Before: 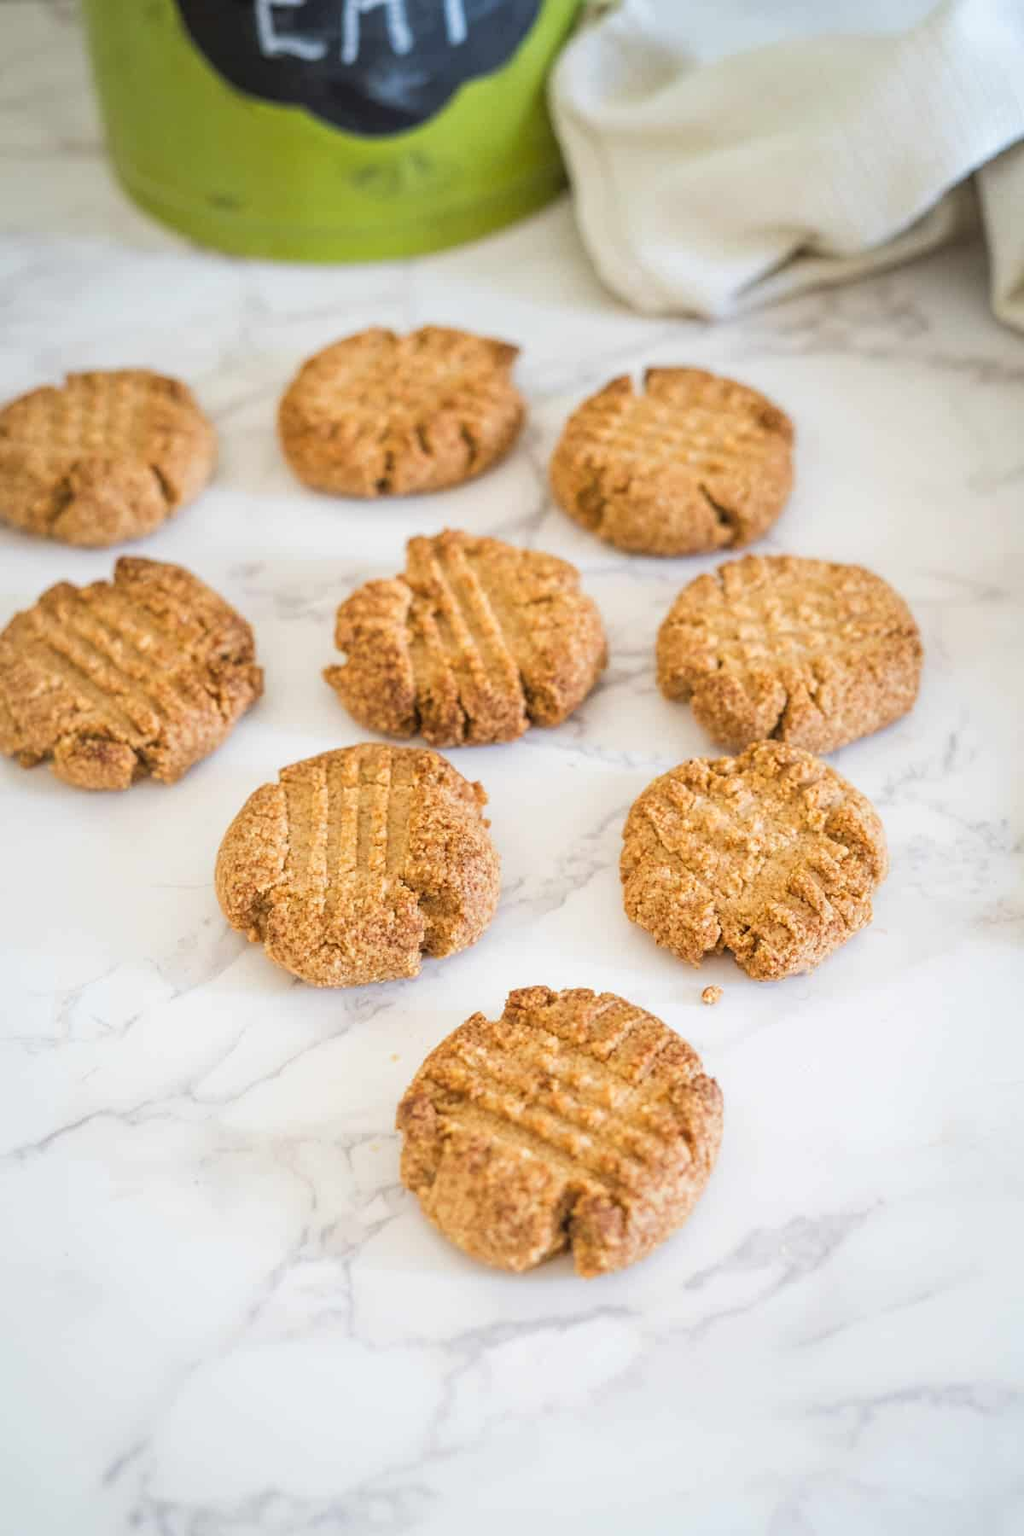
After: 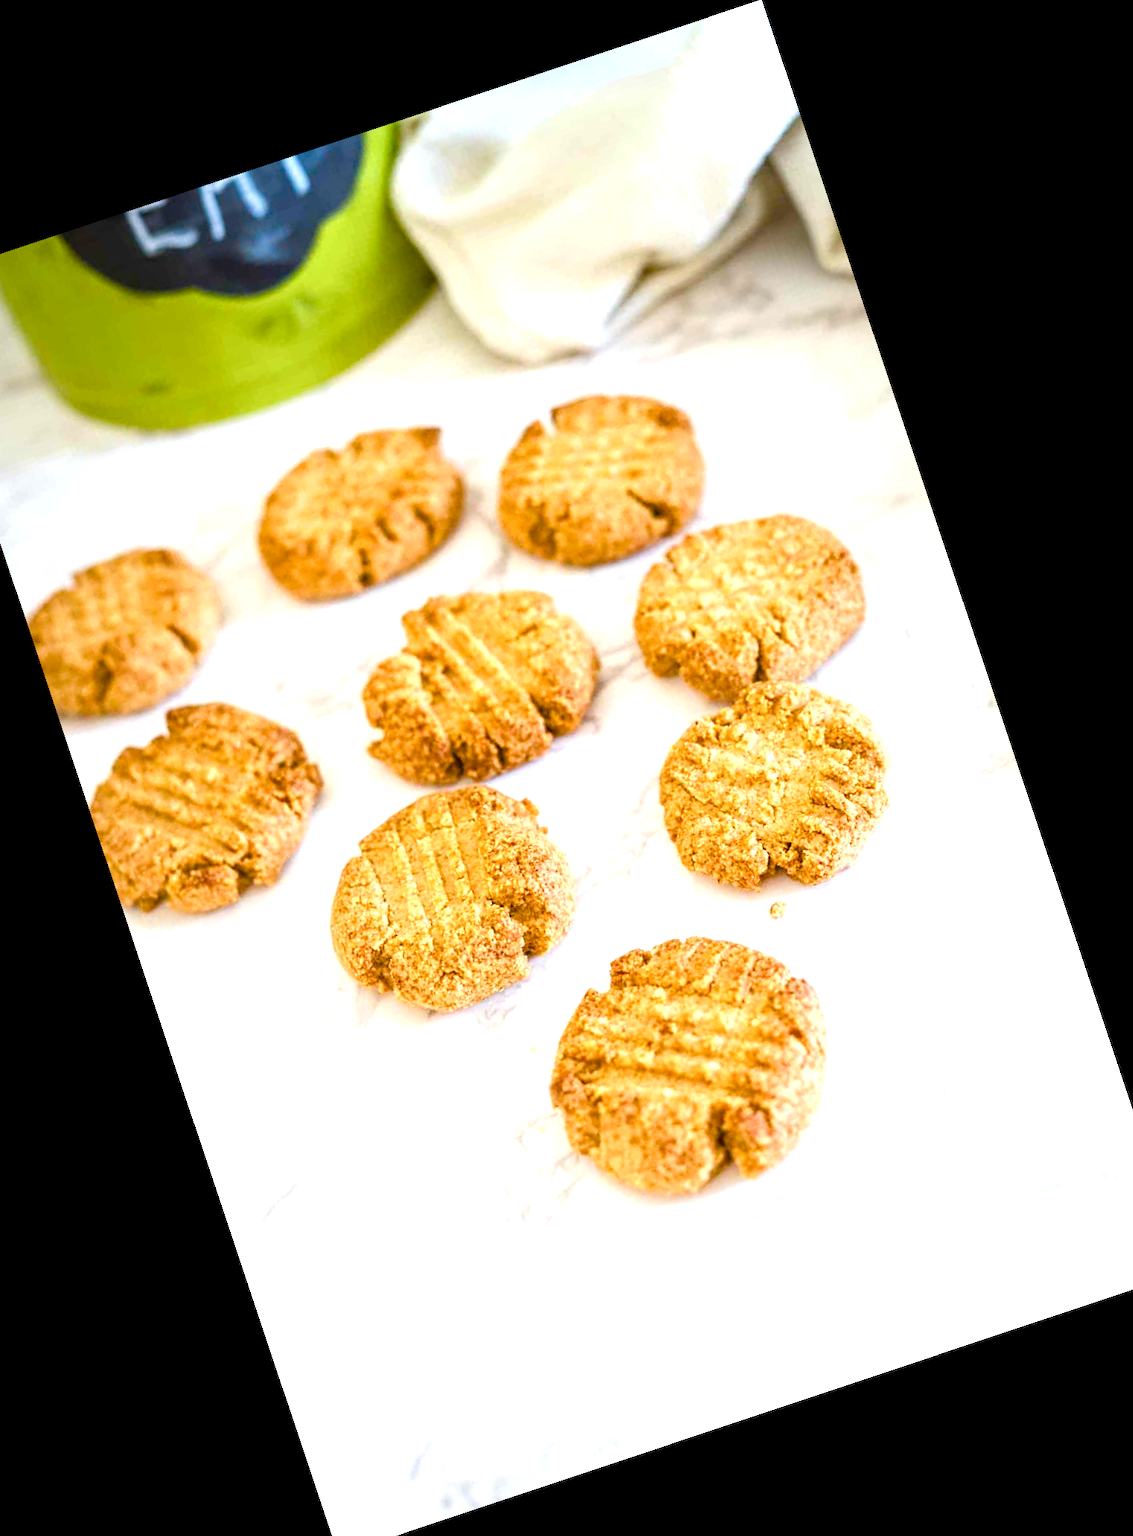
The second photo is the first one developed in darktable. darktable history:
color balance rgb: linear chroma grading › global chroma 42.083%, perceptual saturation grading › global saturation 20%, perceptual saturation grading › highlights -50.23%, perceptual saturation grading › shadows 30.819%, perceptual brilliance grading › highlights 8.479%, perceptual brilliance grading › mid-tones 2.996%, perceptual brilliance grading › shadows 1.678%, global vibrance 9.922%
crop and rotate: angle 18.48°, left 6.772%, right 4.07%, bottom 1.172%
tone equalizer: -8 EV -0.452 EV, -7 EV -0.398 EV, -6 EV -0.368 EV, -5 EV -0.252 EV, -3 EV 0.206 EV, -2 EV 0.352 EV, -1 EV 0.385 EV, +0 EV 0.416 EV
